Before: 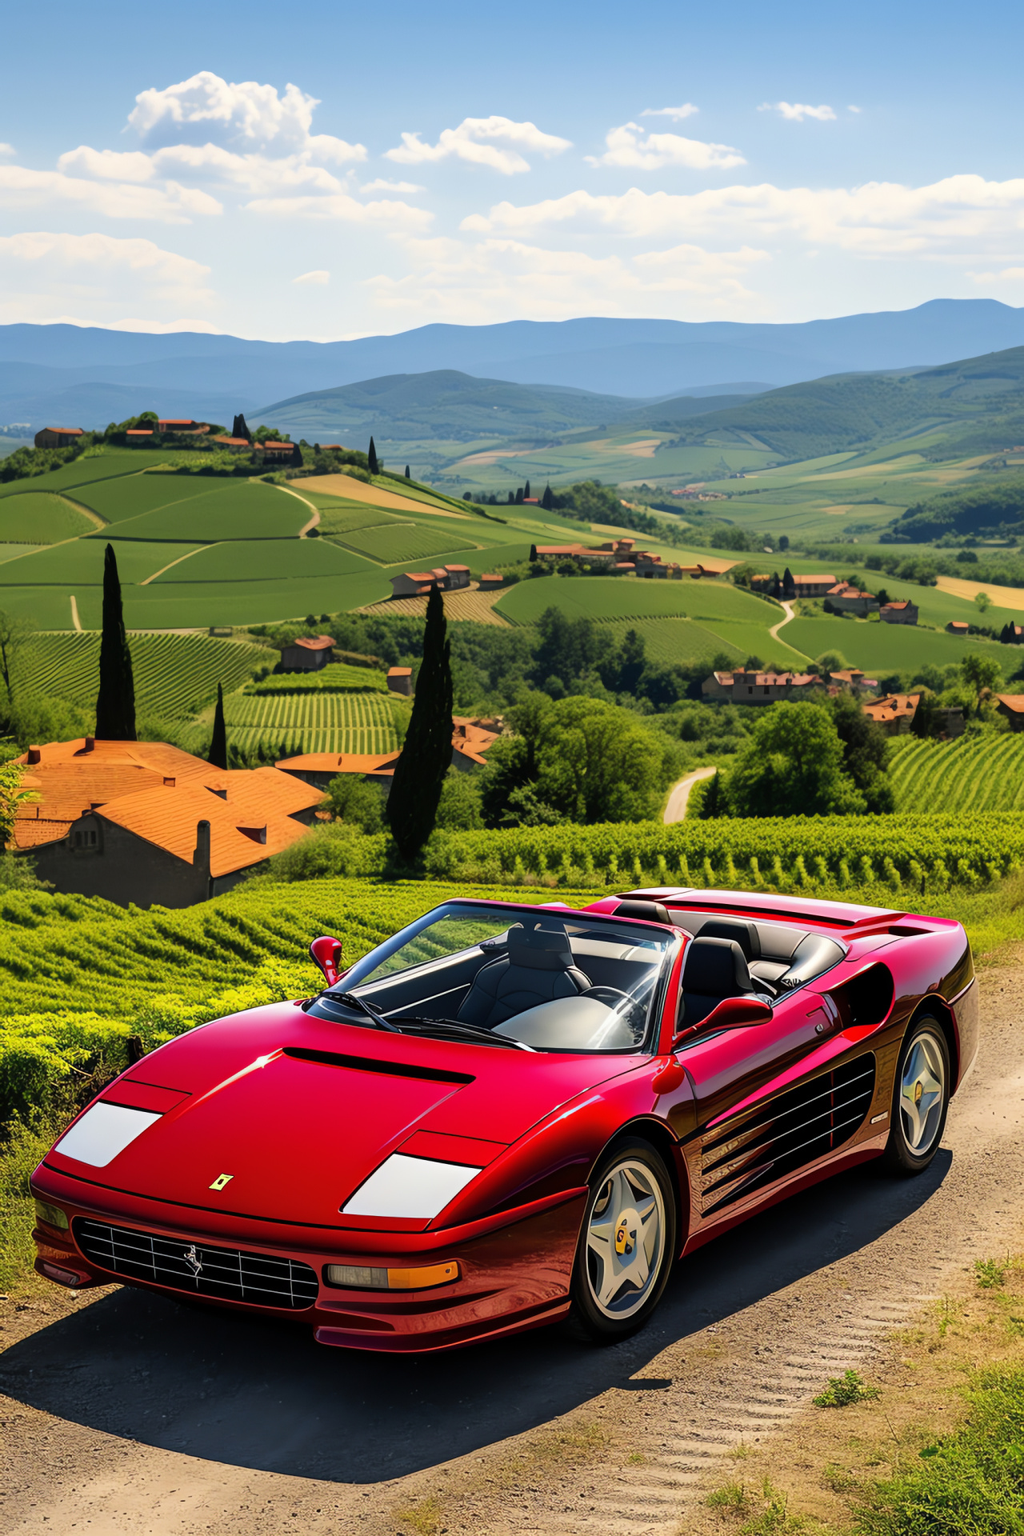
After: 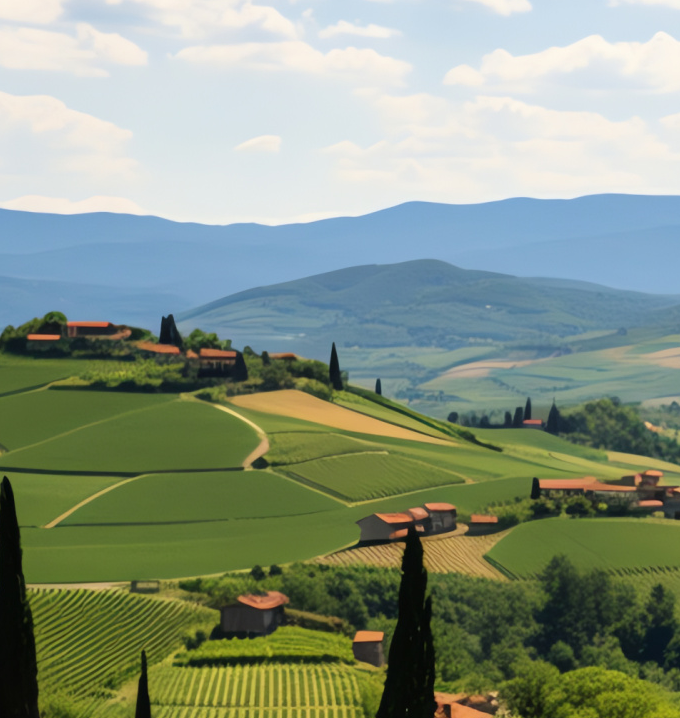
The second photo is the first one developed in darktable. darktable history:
crop: left 10.27%, top 10.584%, right 36.582%, bottom 51.995%
